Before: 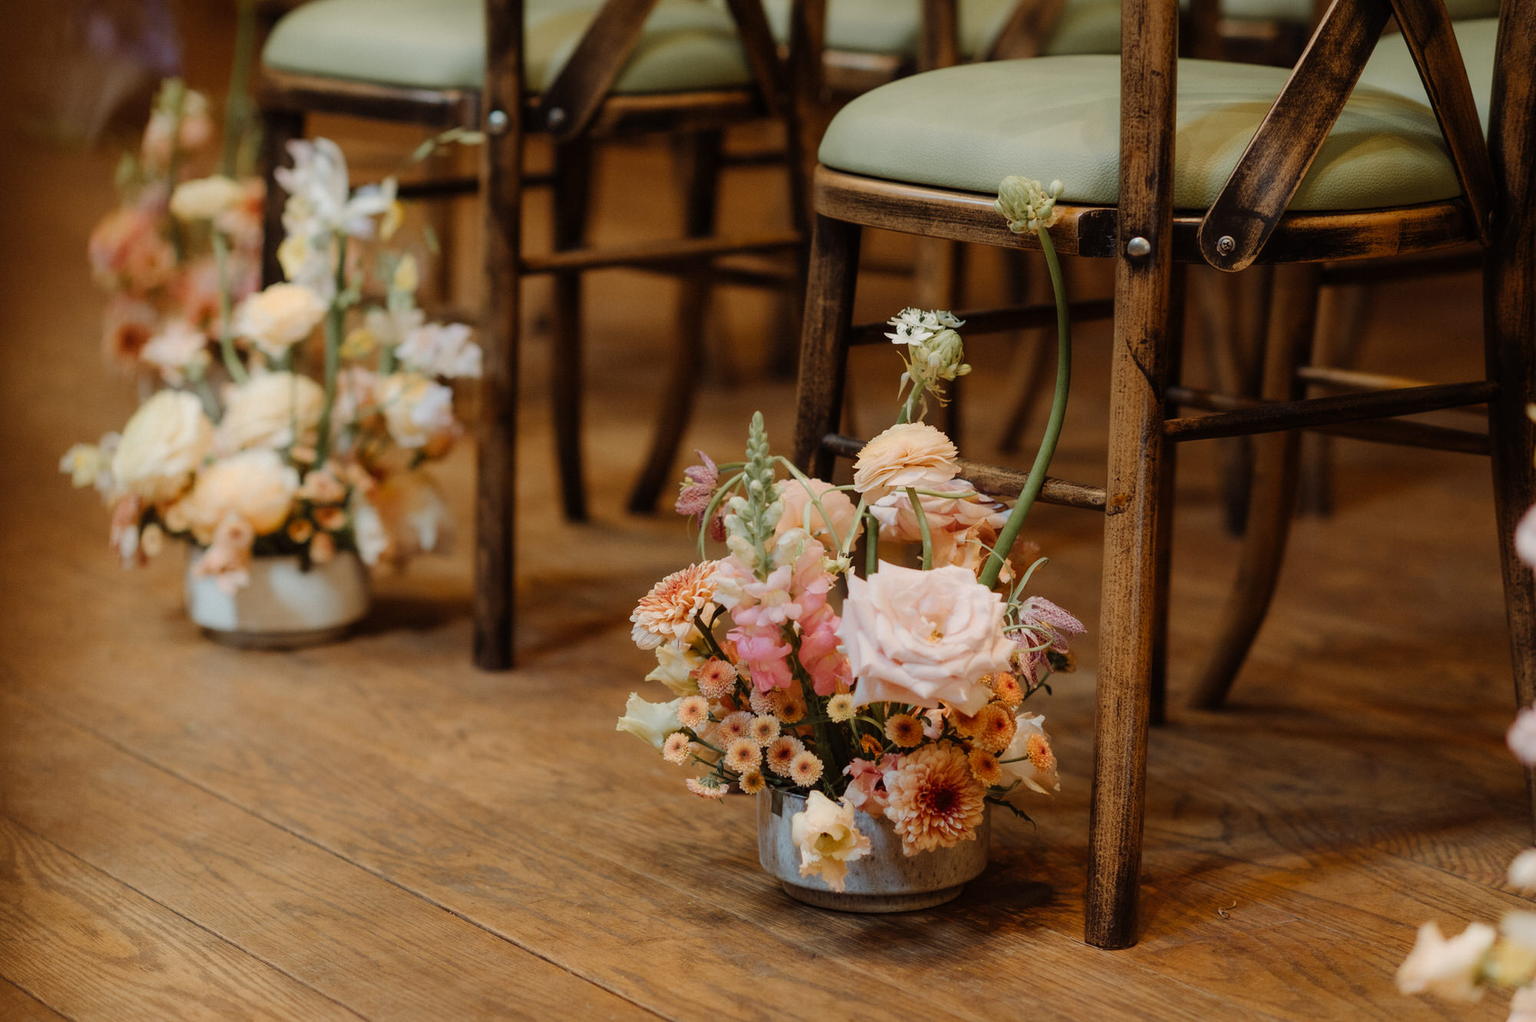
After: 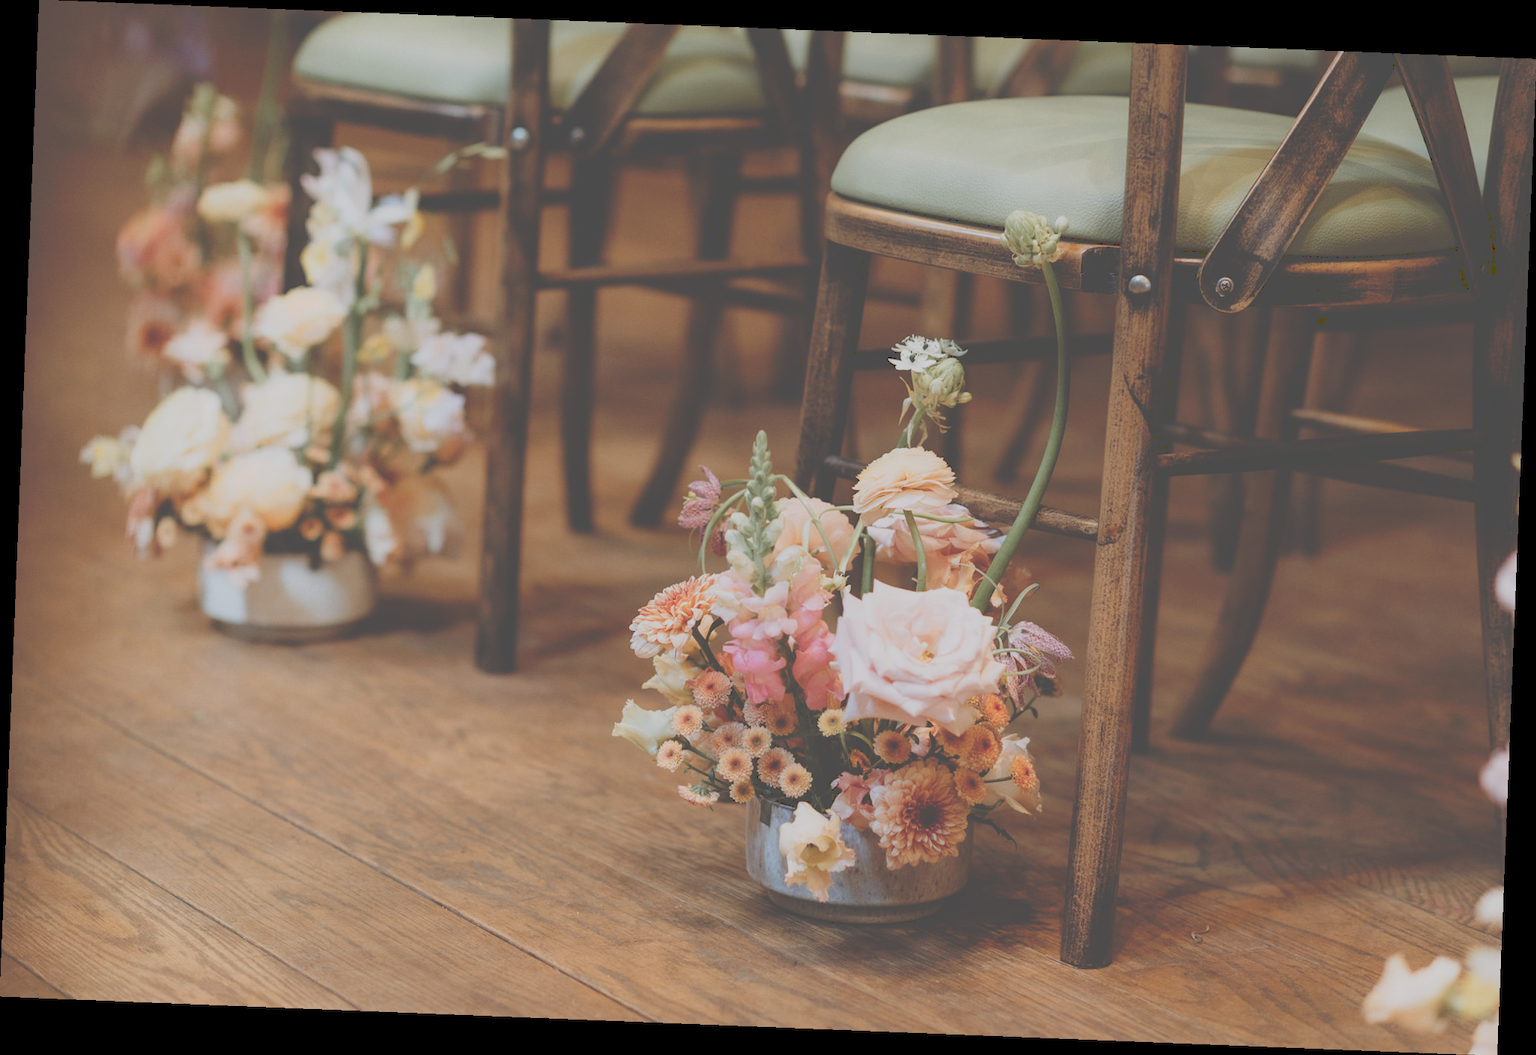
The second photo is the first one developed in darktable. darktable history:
rotate and perspective: rotation 2.27°, automatic cropping off
tone curve: curves: ch0 [(0, 0) (0.003, 0.313) (0.011, 0.317) (0.025, 0.317) (0.044, 0.322) (0.069, 0.327) (0.1, 0.335) (0.136, 0.347) (0.177, 0.364) (0.224, 0.384) (0.277, 0.421) (0.335, 0.459) (0.399, 0.501) (0.468, 0.554) (0.543, 0.611) (0.623, 0.679) (0.709, 0.751) (0.801, 0.804) (0.898, 0.844) (1, 1)], preserve colors none
color calibration: illuminant as shot in camera, x 0.358, y 0.373, temperature 4628.91 K
